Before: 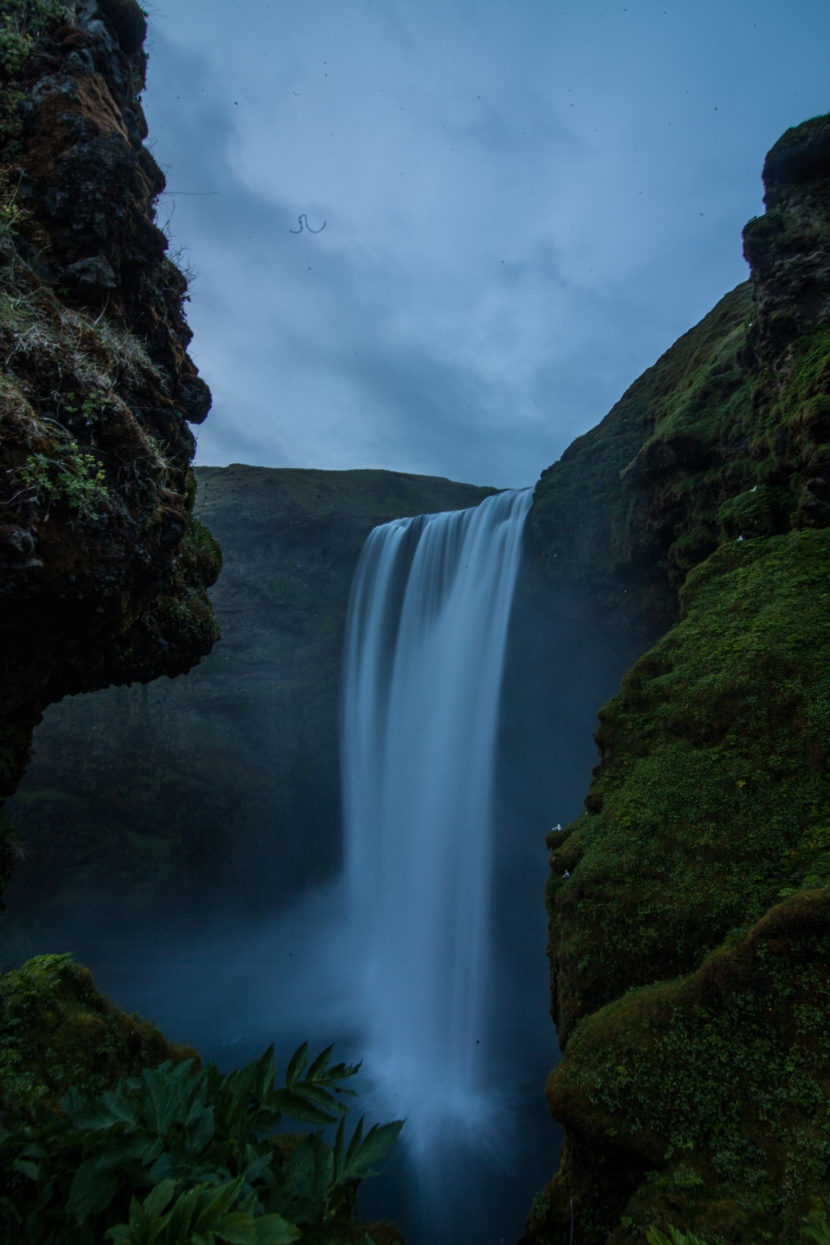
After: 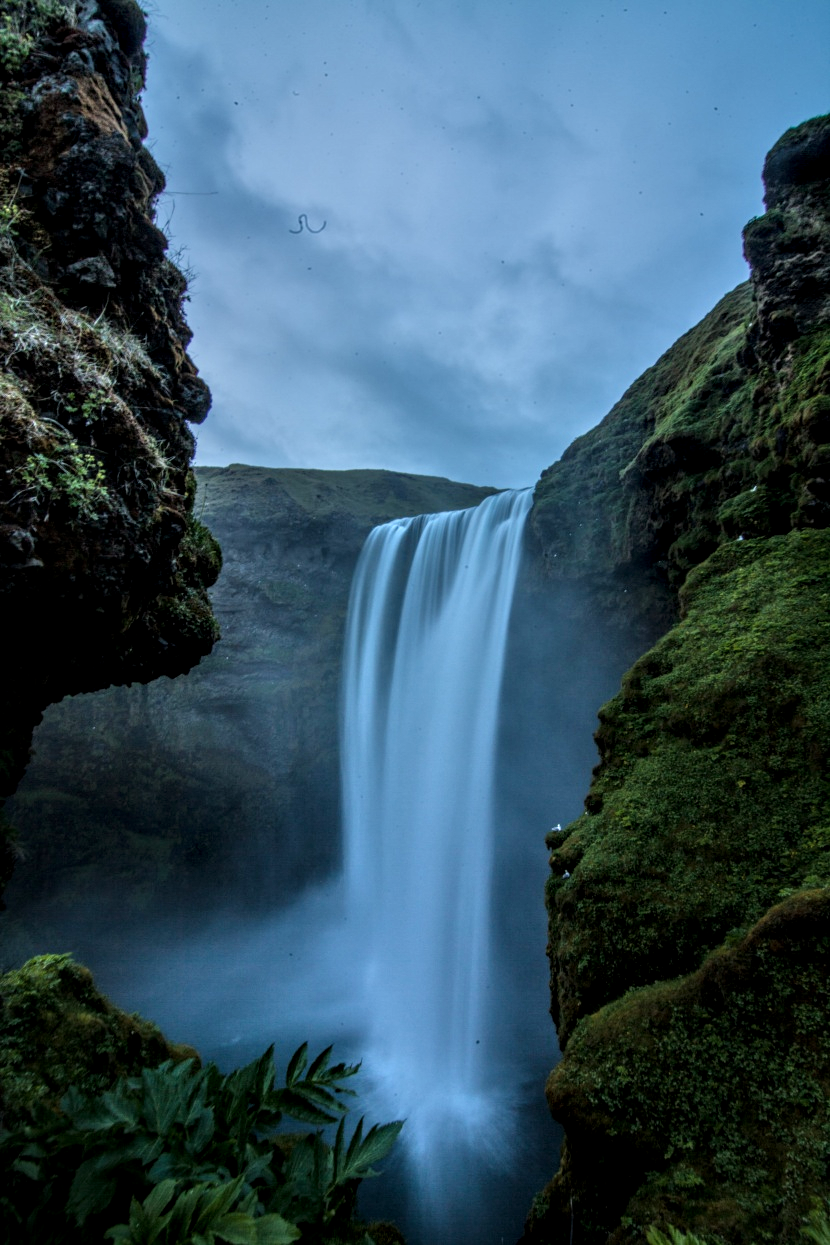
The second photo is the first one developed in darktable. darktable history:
local contrast: detail 142%
tone equalizer: -7 EV 0.15 EV, -6 EV 0.6 EV, -5 EV 1.15 EV, -4 EV 1.33 EV, -3 EV 1.15 EV, -2 EV 0.6 EV, -1 EV 0.15 EV, mask exposure compensation -0.5 EV
